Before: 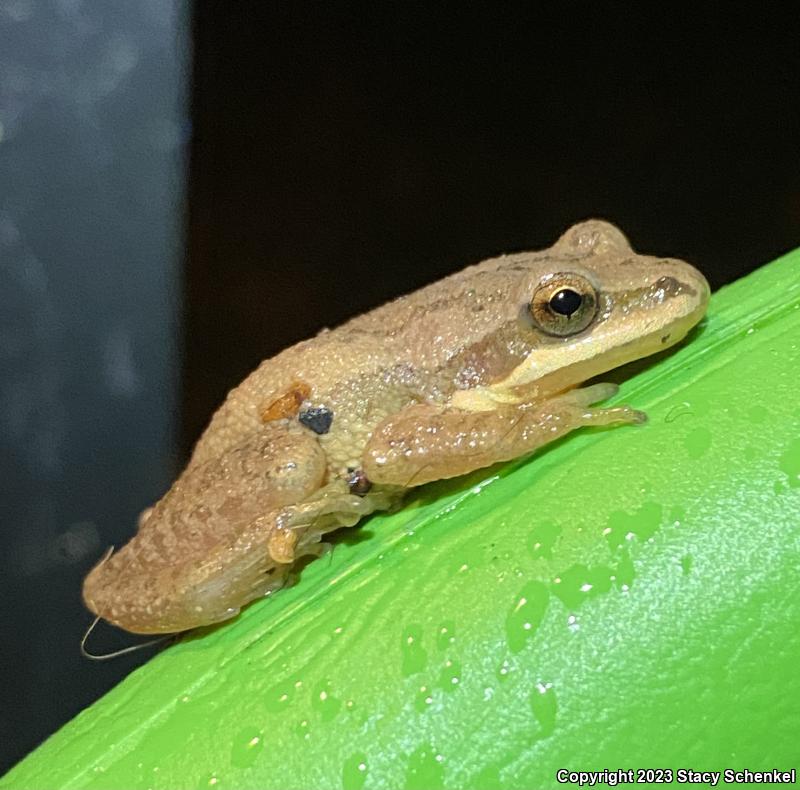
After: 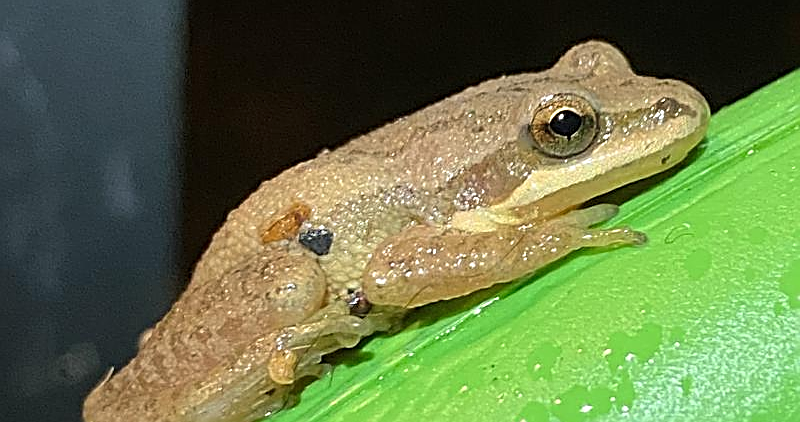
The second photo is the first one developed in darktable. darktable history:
sharpen: amount 1.01
crop and rotate: top 22.781%, bottom 23.778%
